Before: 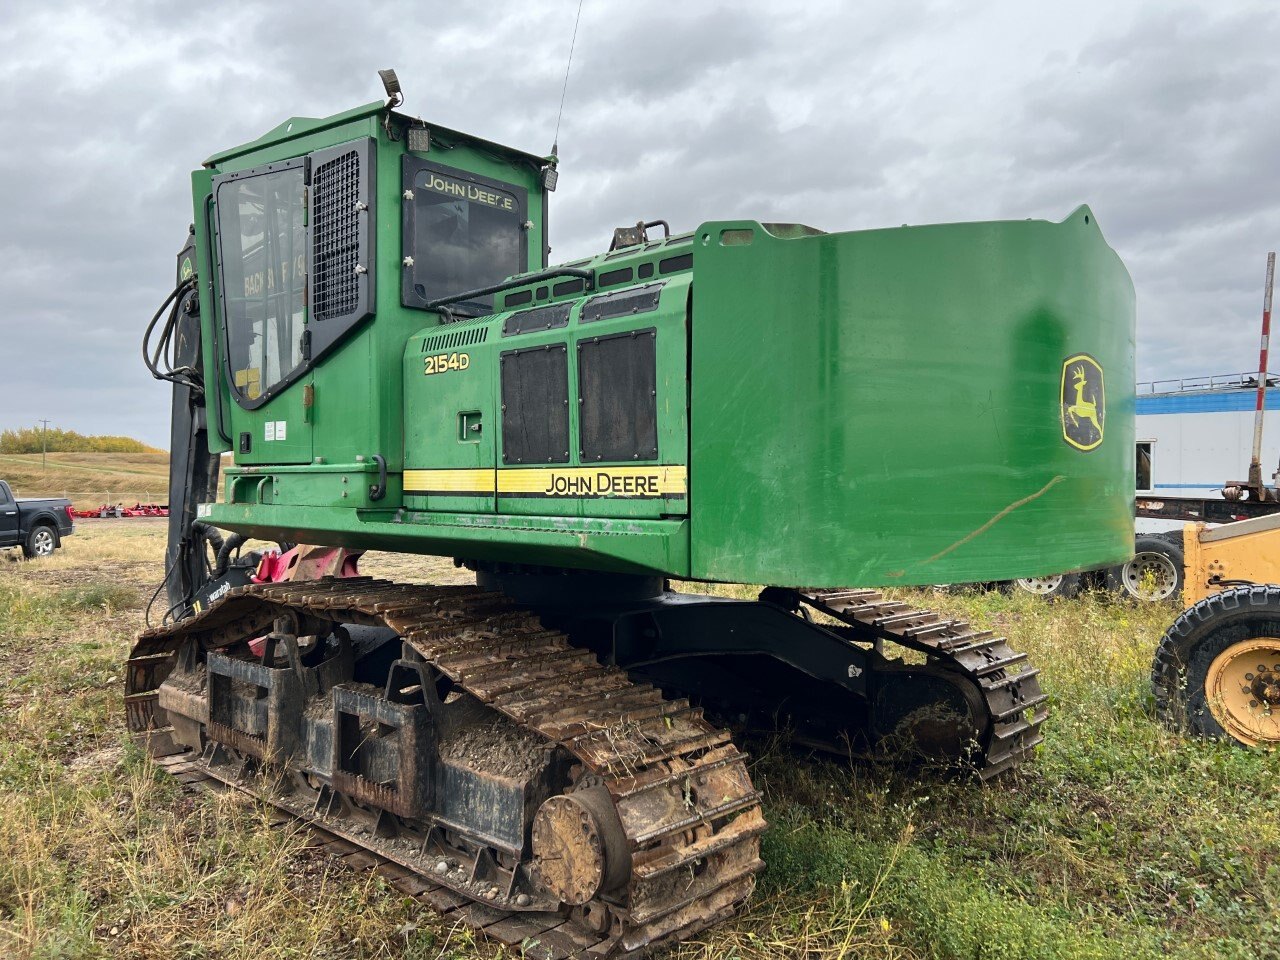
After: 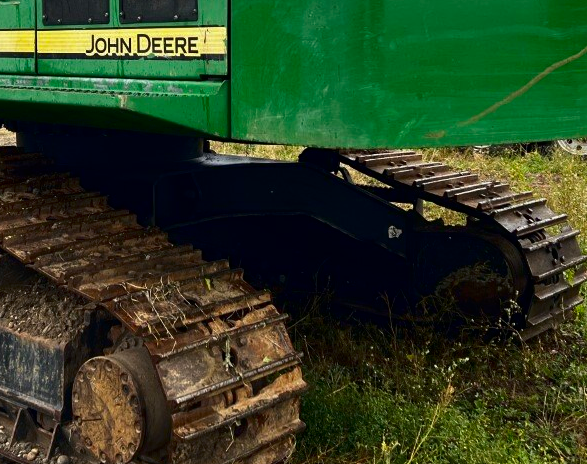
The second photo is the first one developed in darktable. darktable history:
contrast brightness saturation: brightness -0.25, saturation 0.2
crop: left 35.976%, top 45.819%, right 18.162%, bottom 5.807%
